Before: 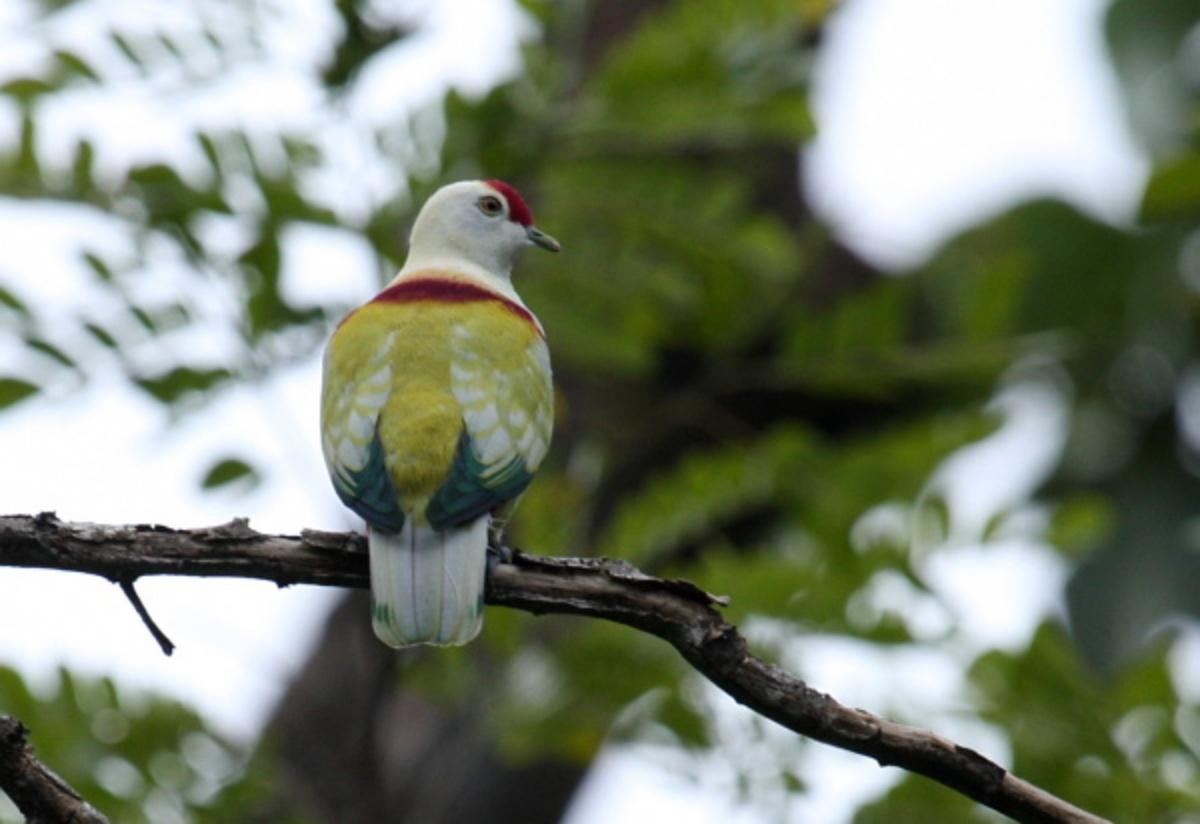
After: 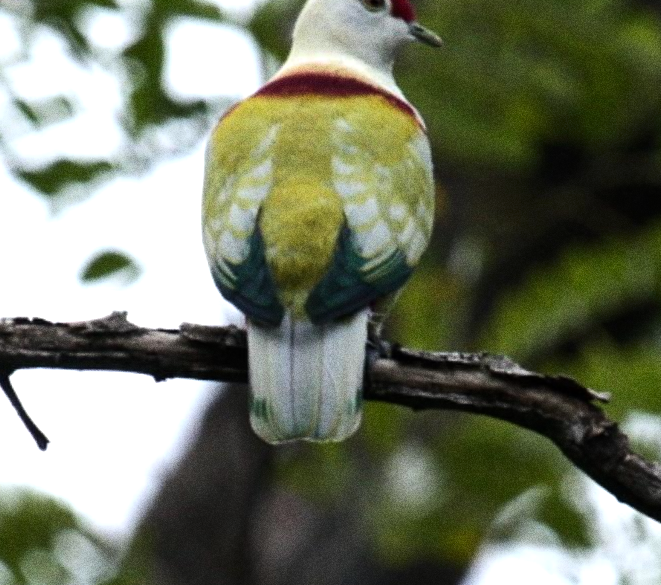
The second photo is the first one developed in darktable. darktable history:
rotate and perspective: rotation 0.226°, lens shift (vertical) -0.042, crop left 0.023, crop right 0.982, crop top 0.006, crop bottom 0.994
crop: left 8.966%, top 23.852%, right 34.699%, bottom 4.703%
tone equalizer: -8 EV -0.75 EV, -7 EV -0.7 EV, -6 EV -0.6 EV, -5 EV -0.4 EV, -3 EV 0.4 EV, -2 EV 0.6 EV, -1 EV 0.7 EV, +0 EV 0.75 EV, edges refinement/feathering 500, mask exposure compensation -1.57 EV, preserve details no
grain: coarseness 0.09 ISO, strength 40%
